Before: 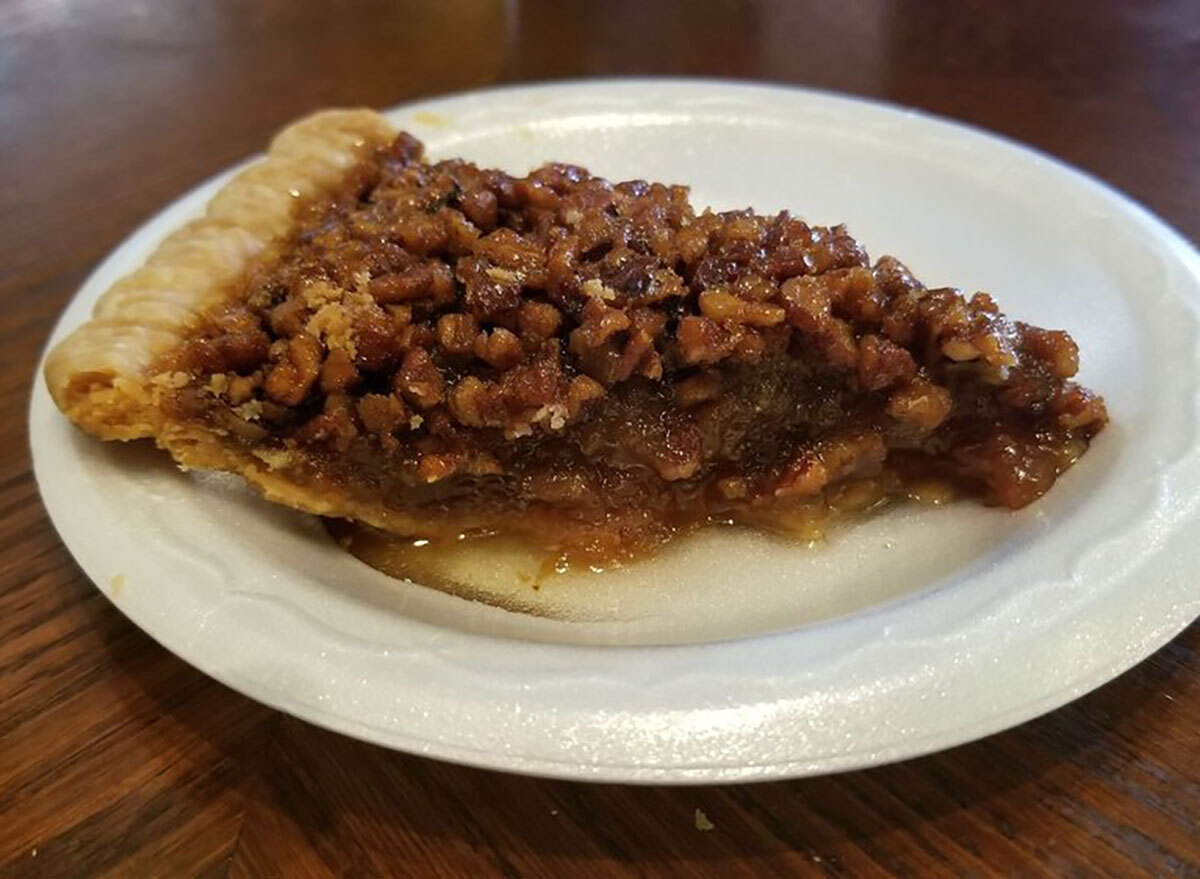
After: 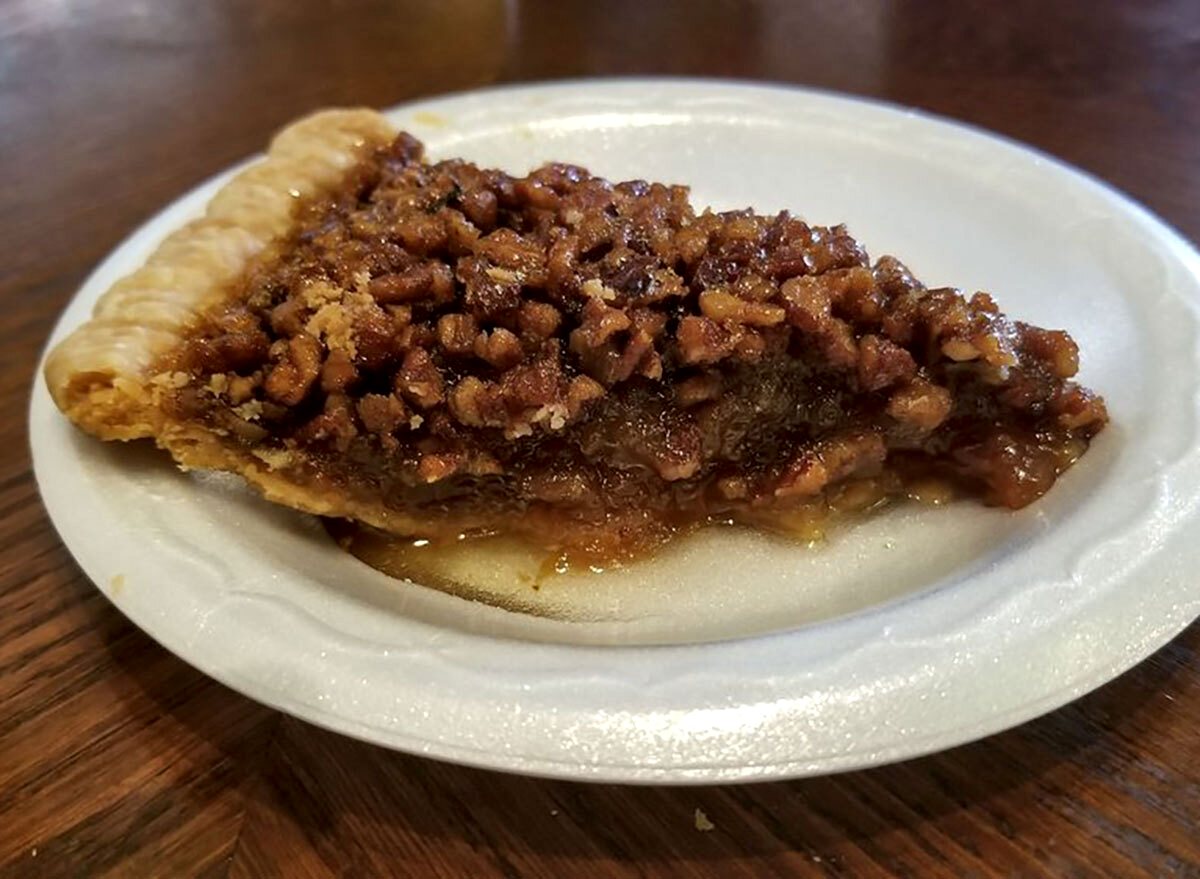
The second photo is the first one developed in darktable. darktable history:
local contrast: mode bilateral grid, contrast 21, coarseness 50, detail 150%, midtone range 0.2
